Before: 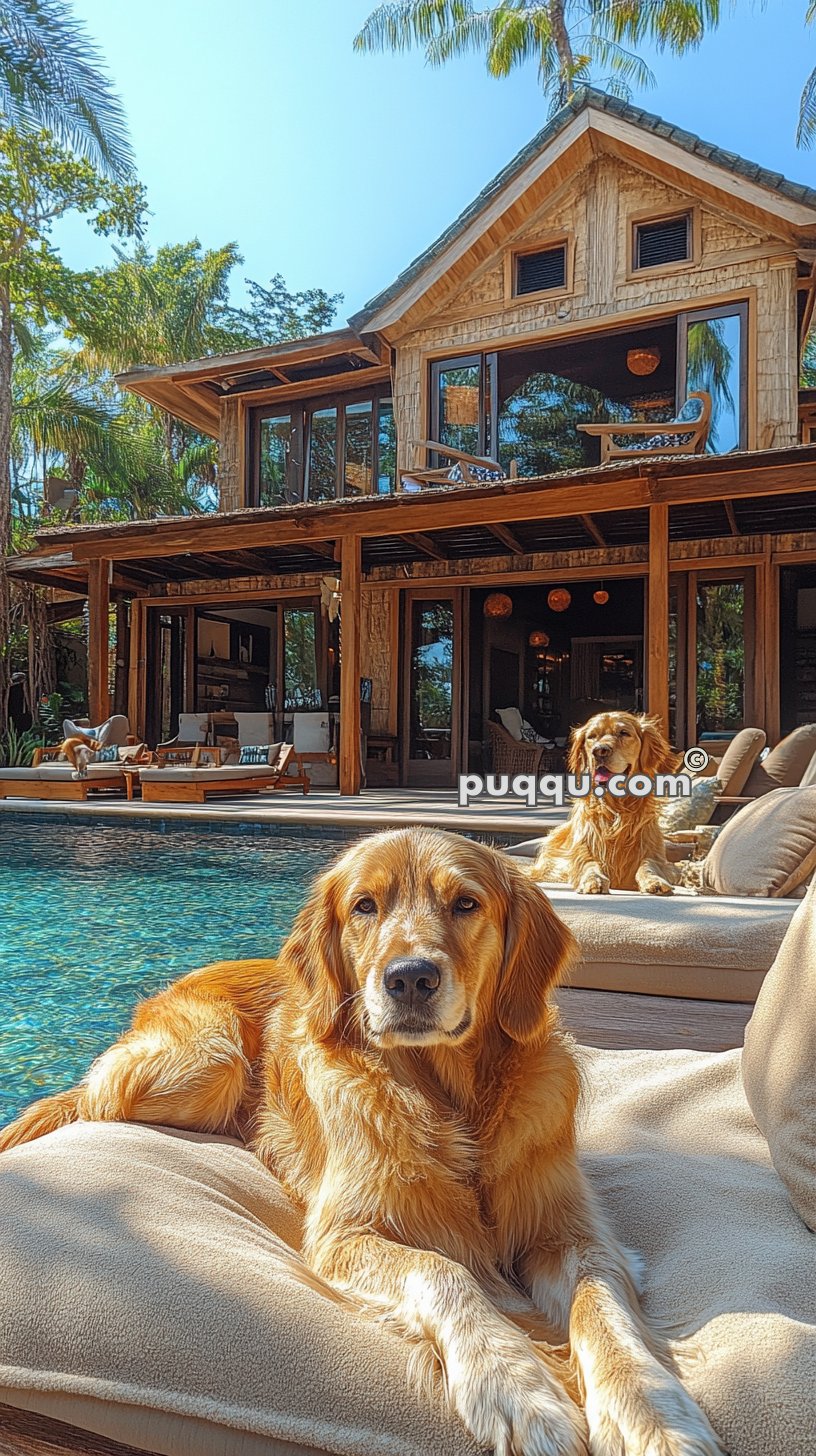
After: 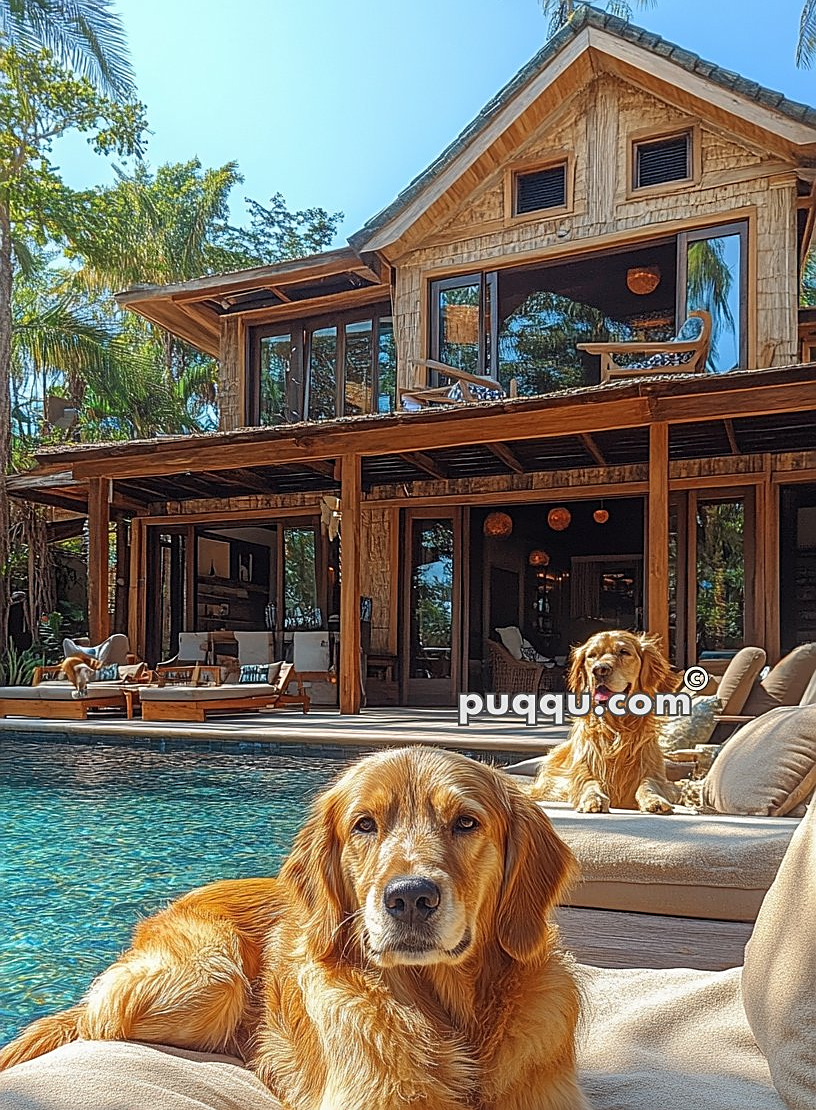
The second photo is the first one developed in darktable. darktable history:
crop: top 5.575%, bottom 18.131%
sharpen: amount 0.464
